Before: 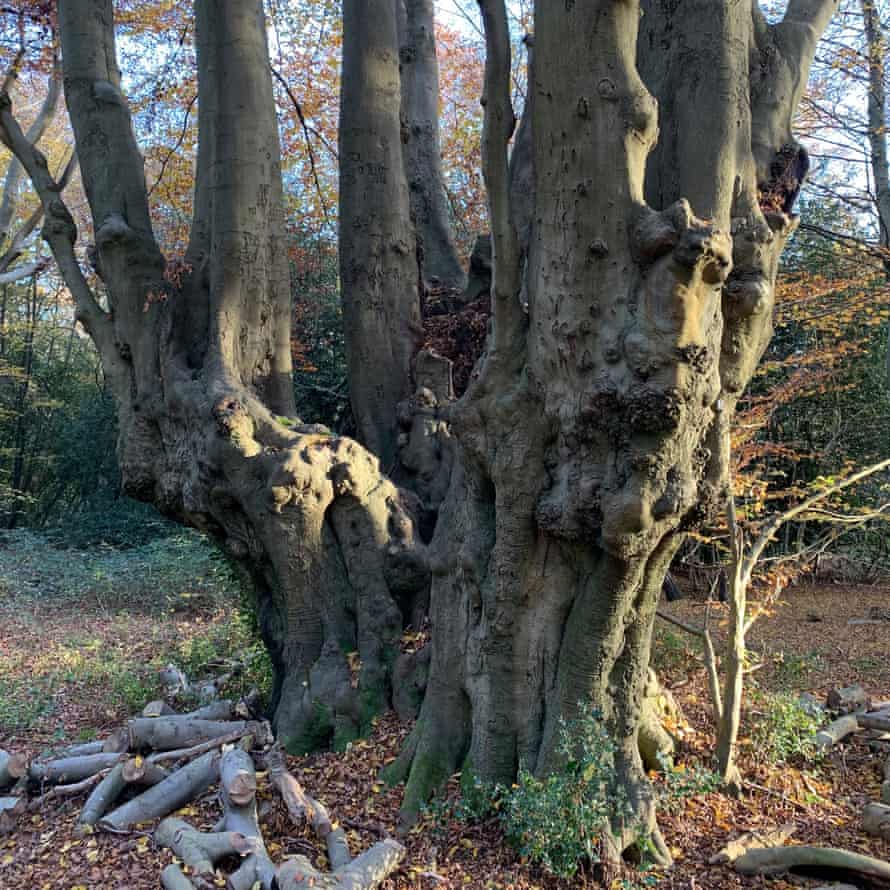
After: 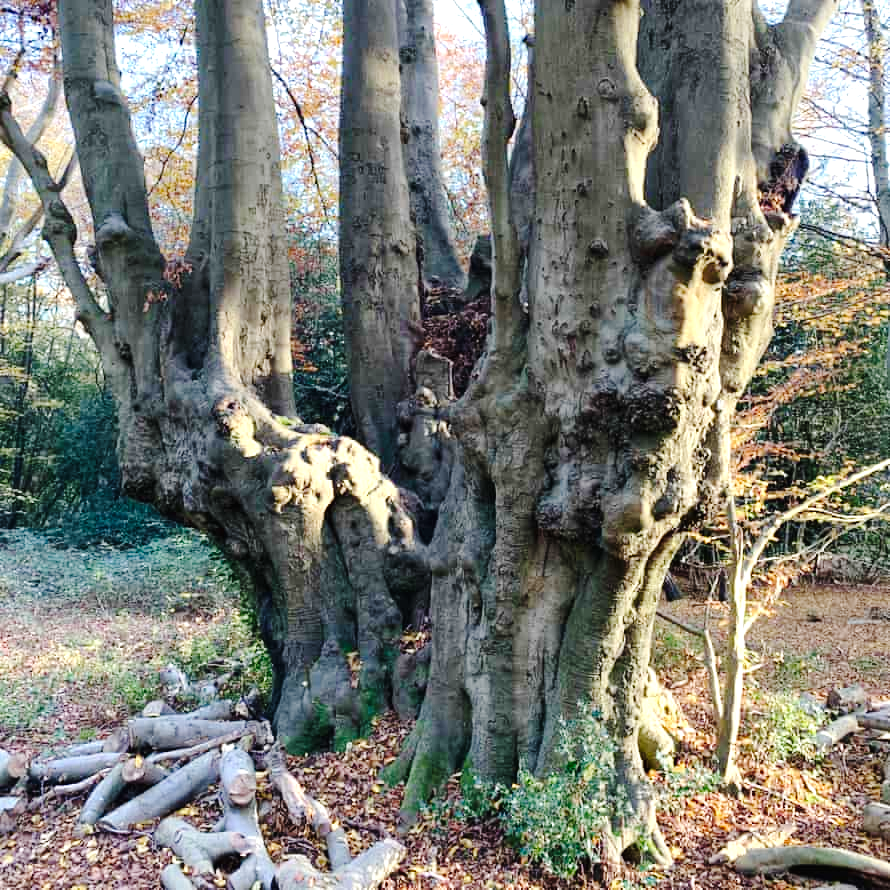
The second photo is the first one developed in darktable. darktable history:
tone curve: curves: ch0 [(0, 0.01) (0.097, 0.07) (0.204, 0.173) (0.447, 0.517) (0.539, 0.624) (0.733, 0.791) (0.879, 0.898) (1, 0.98)]; ch1 [(0, 0) (0.393, 0.415) (0.447, 0.448) (0.485, 0.494) (0.523, 0.509) (0.545, 0.544) (0.574, 0.578) (0.648, 0.674) (1, 1)]; ch2 [(0, 0) (0.369, 0.388) (0.449, 0.431) (0.499, 0.5) (0.521, 0.517) (0.53, 0.54) (0.564, 0.569) (0.674, 0.735) (1, 1)], preserve colors none
exposure: black level correction 0, exposure 0.899 EV, compensate highlight preservation false
